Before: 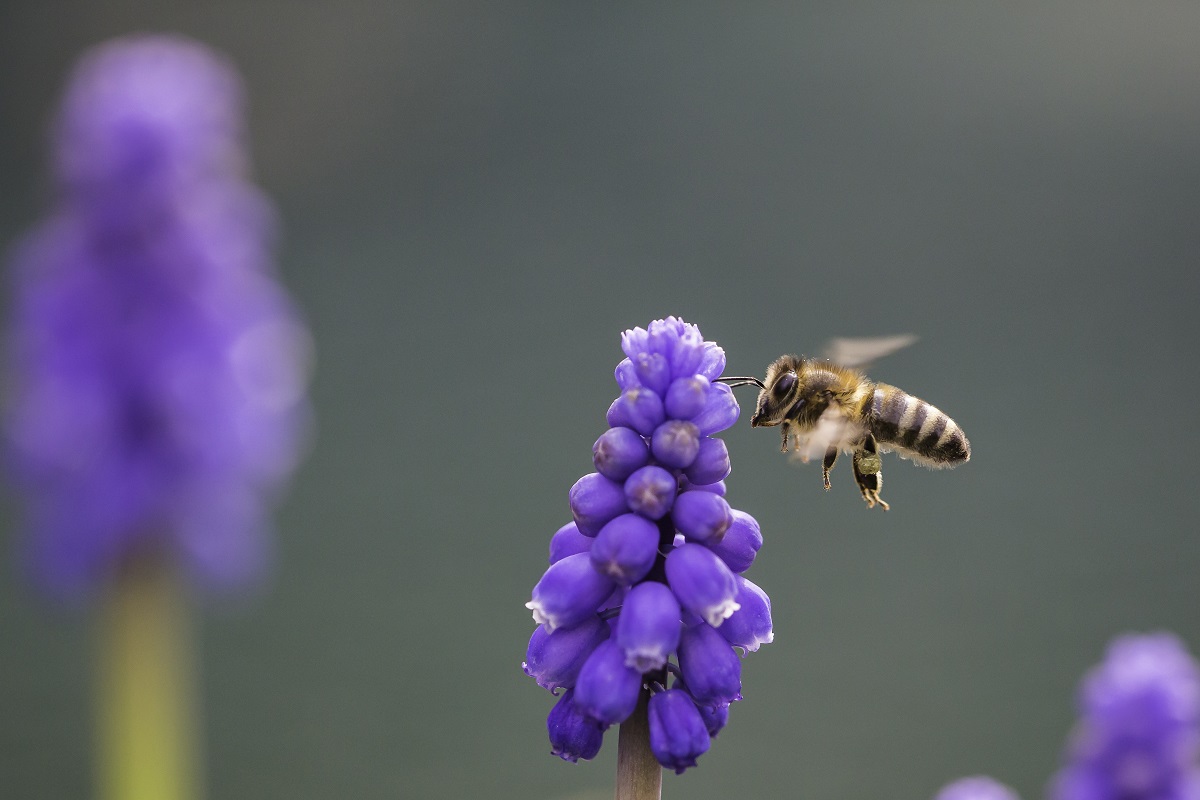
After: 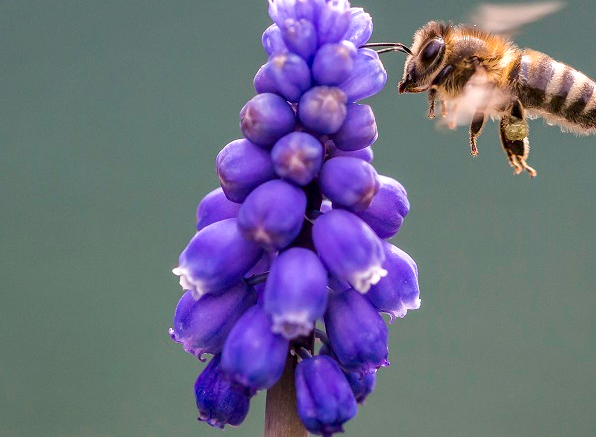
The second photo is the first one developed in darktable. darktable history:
crop: left 29.448%, top 41.784%, right 20.859%, bottom 3.497%
tone curve: color space Lab, linked channels, preserve colors none
local contrast: highlights 30%, detail 134%
